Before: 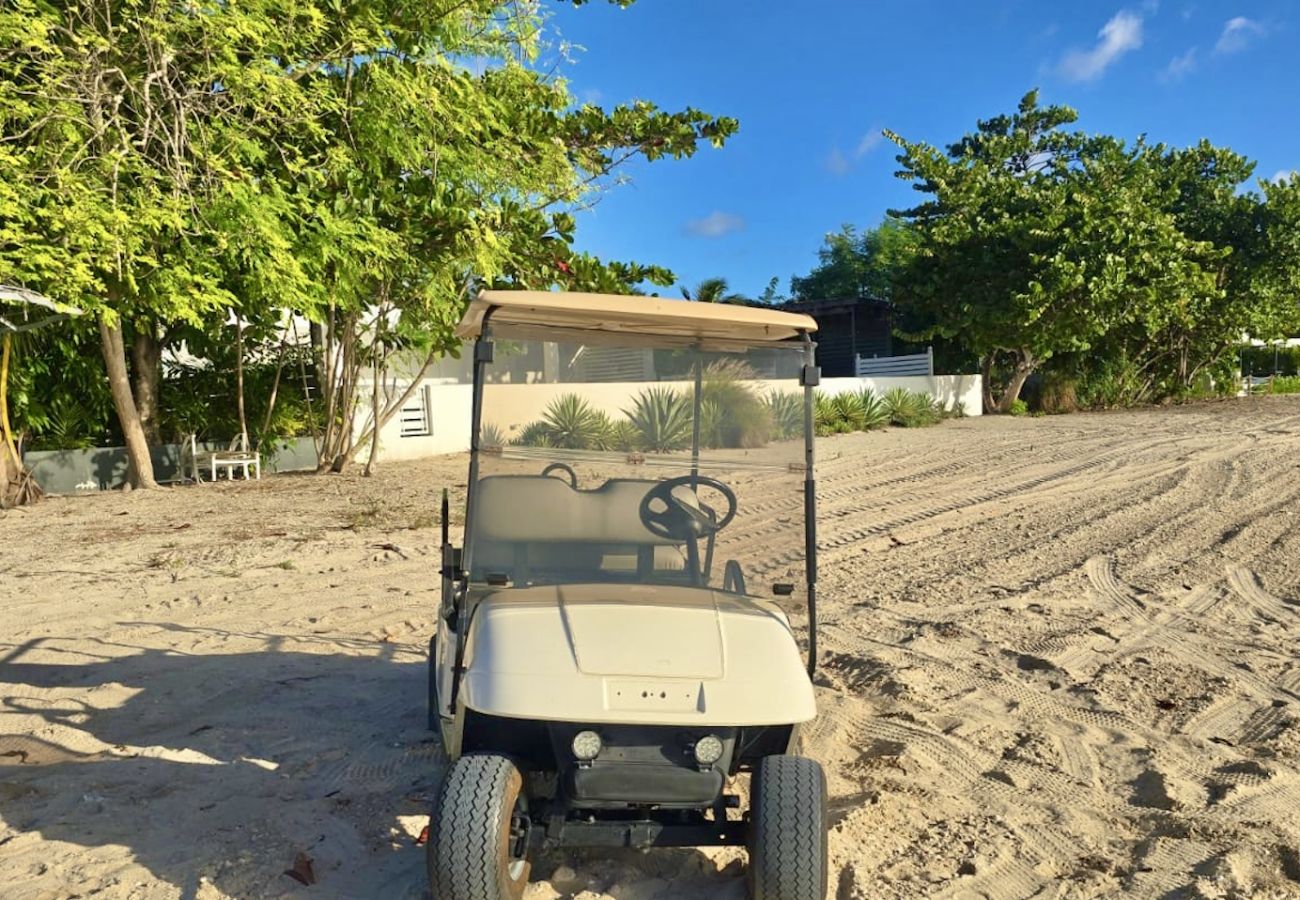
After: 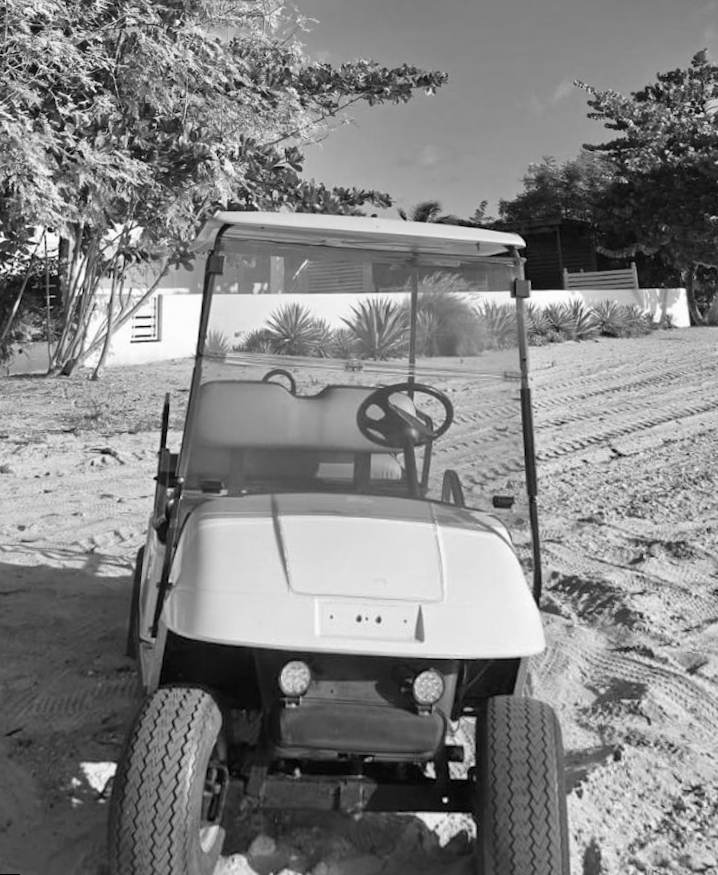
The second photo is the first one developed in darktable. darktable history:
monochrome: a 2.21, b -1.33, size 2.2
crop and rotate: left 13.409%, right 19.924%
rotate and perspective: rotation 0.72°, lens shift (vertical) -0.352, lens shift (horizontal) -0.051, crop left 0.152, crop right 0.859, crop top 0.019, crop bottom 0.964
